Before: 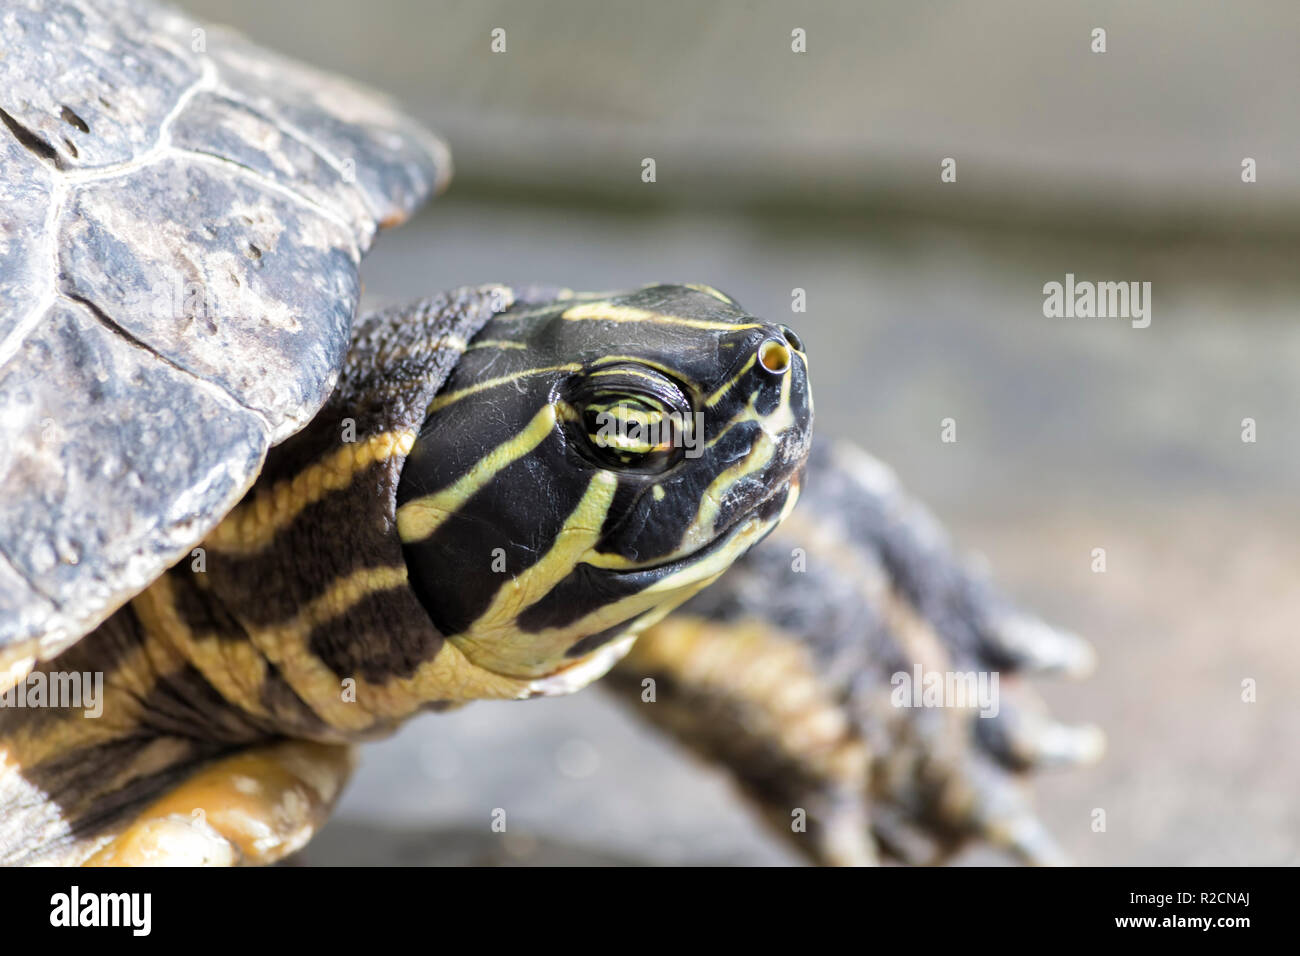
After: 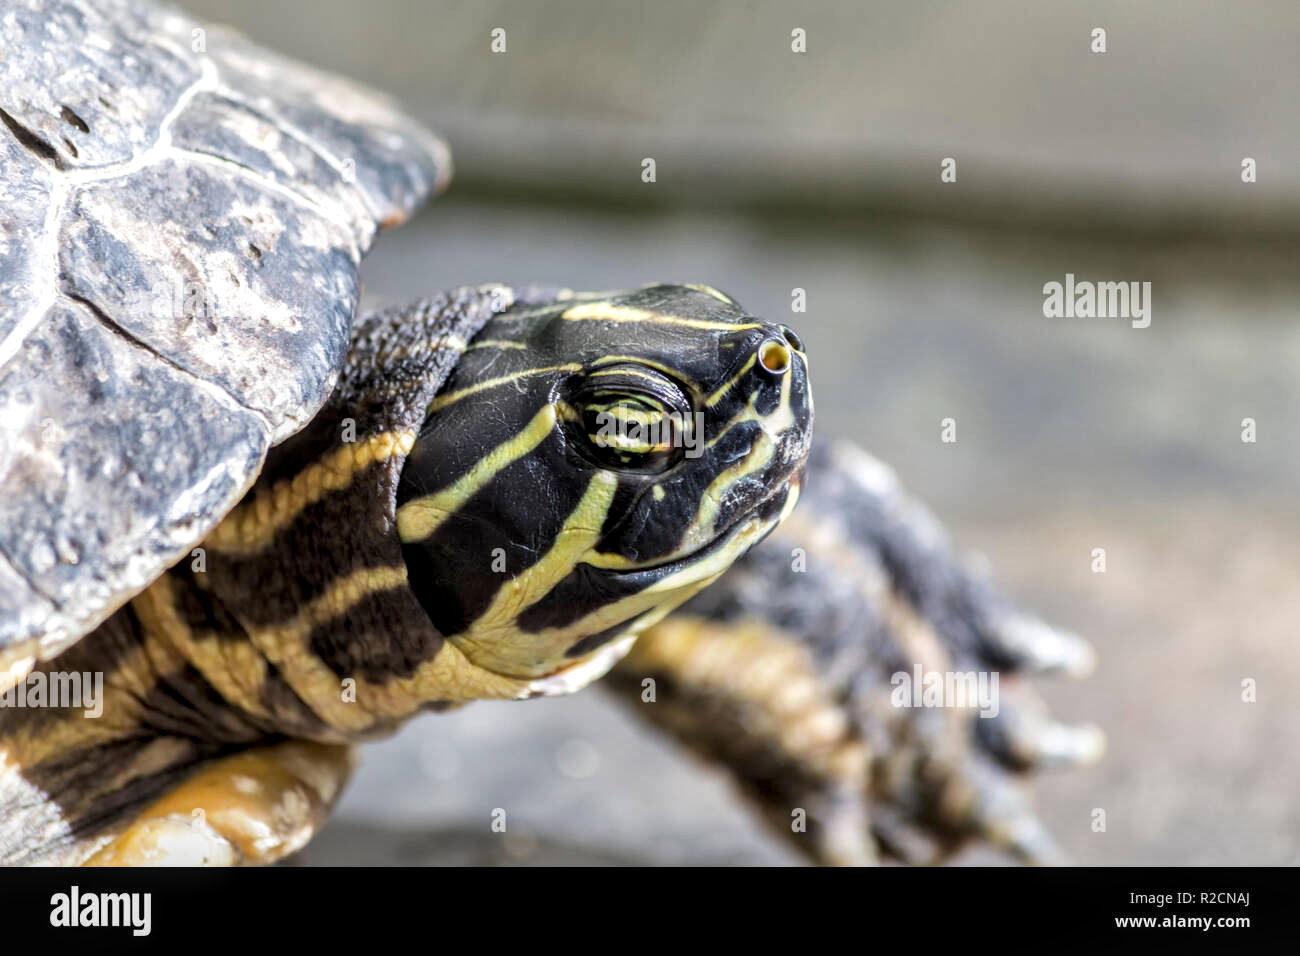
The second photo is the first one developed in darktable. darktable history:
local contrast: highlights 39%, shadows 62%, detail 136%, midtone range 0.516
